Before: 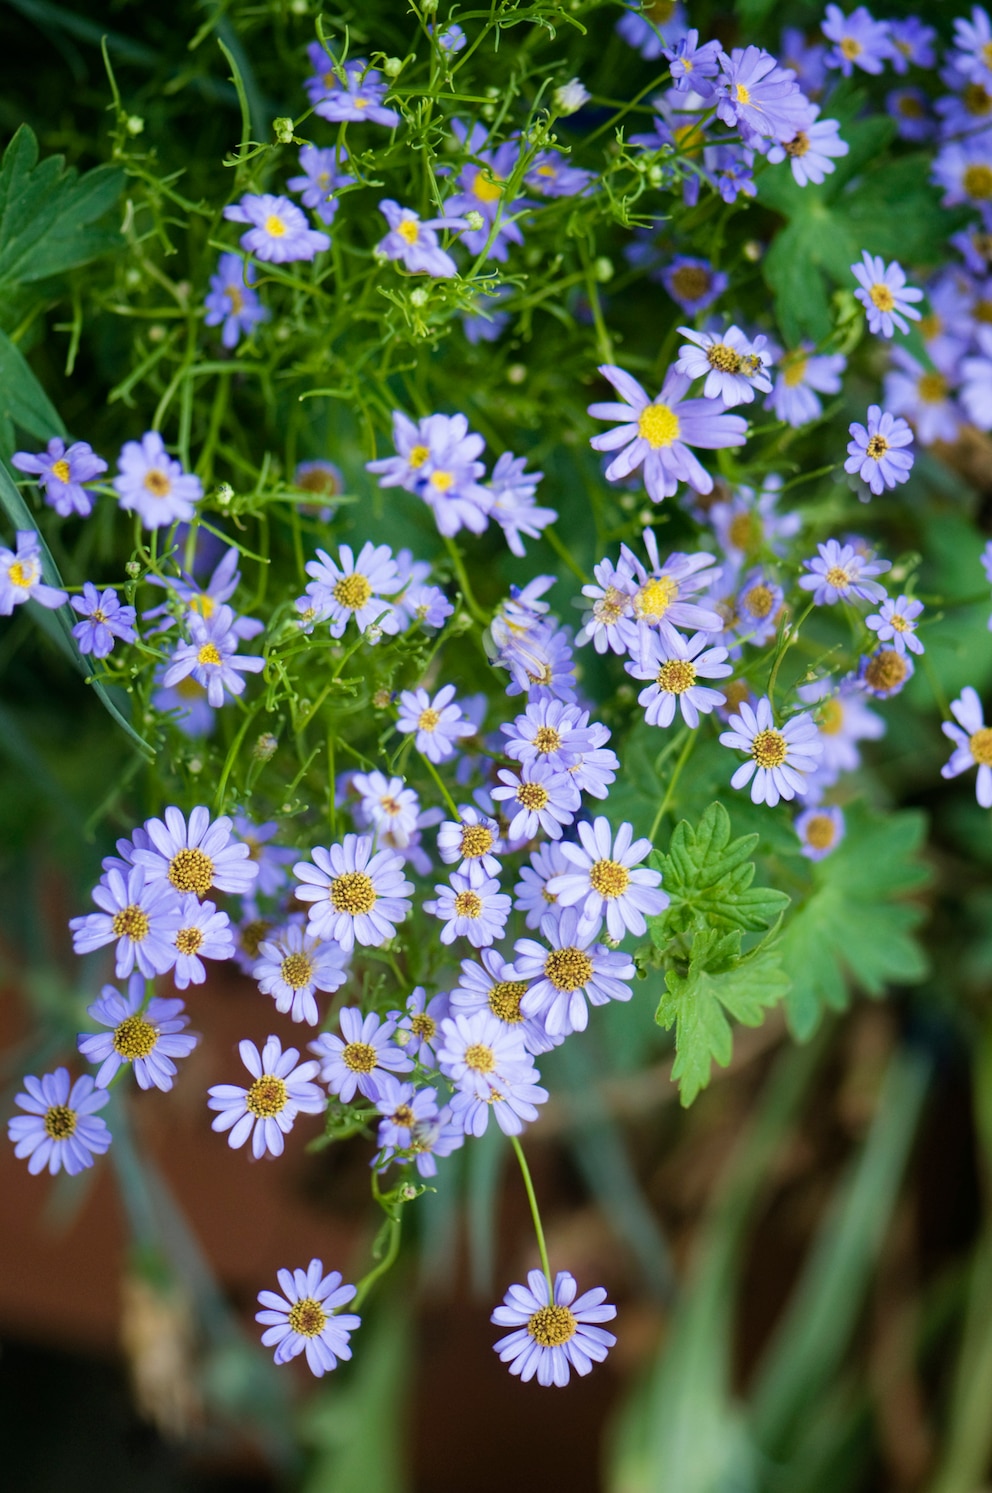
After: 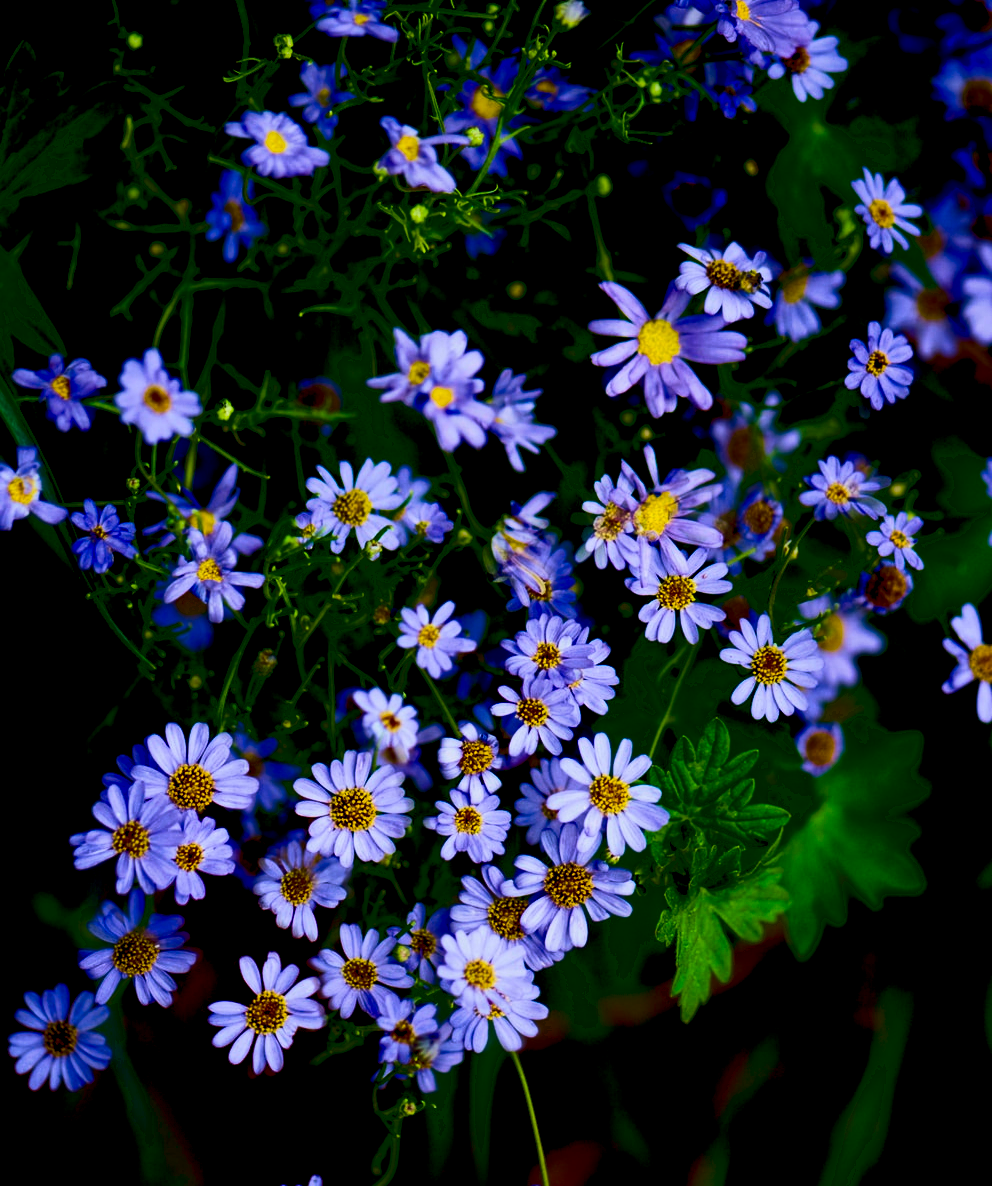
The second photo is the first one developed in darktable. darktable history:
exposure: black level correction 0.1, exposure -0.091 EV, compensate highlight preservation false
color balance rgb: power › chroma 2.51%, power › hue 69.66°, linear chroma grading › global chroma 14.429%, perceptual saturation grading › global saturation 0.432%, perceptual brilliance grading › highlights 3.535%, perceptual brilliance grading › mid-tones -18.043%, perceptual brilliance grading › shadows -41.782%, global vibrance 34.589%
velvia: strength 40.59%
crop and rotate: top 5.661%, bottom 14.887%
shadows and highlights: shadows 25.79, white point adjustment -2.89, highlights -29.98, highlights color adjustment 49.68%
contrast brightness saturation: contrast 0.215, brightness -0.181, saturation 0.235
